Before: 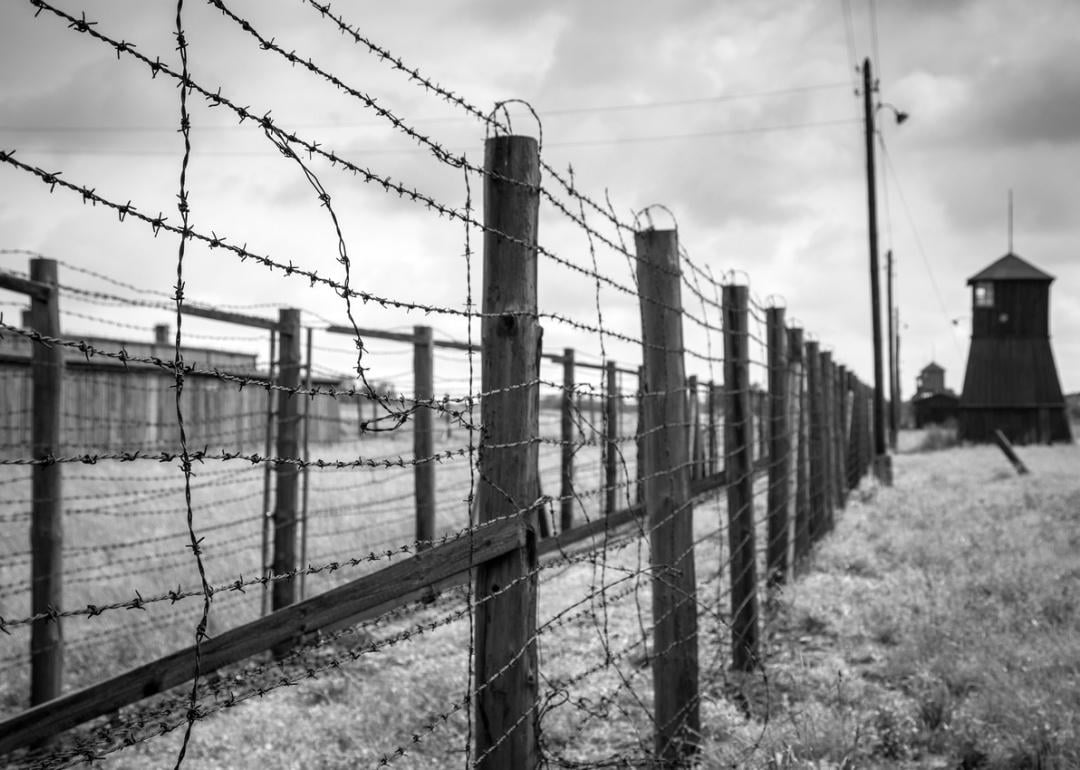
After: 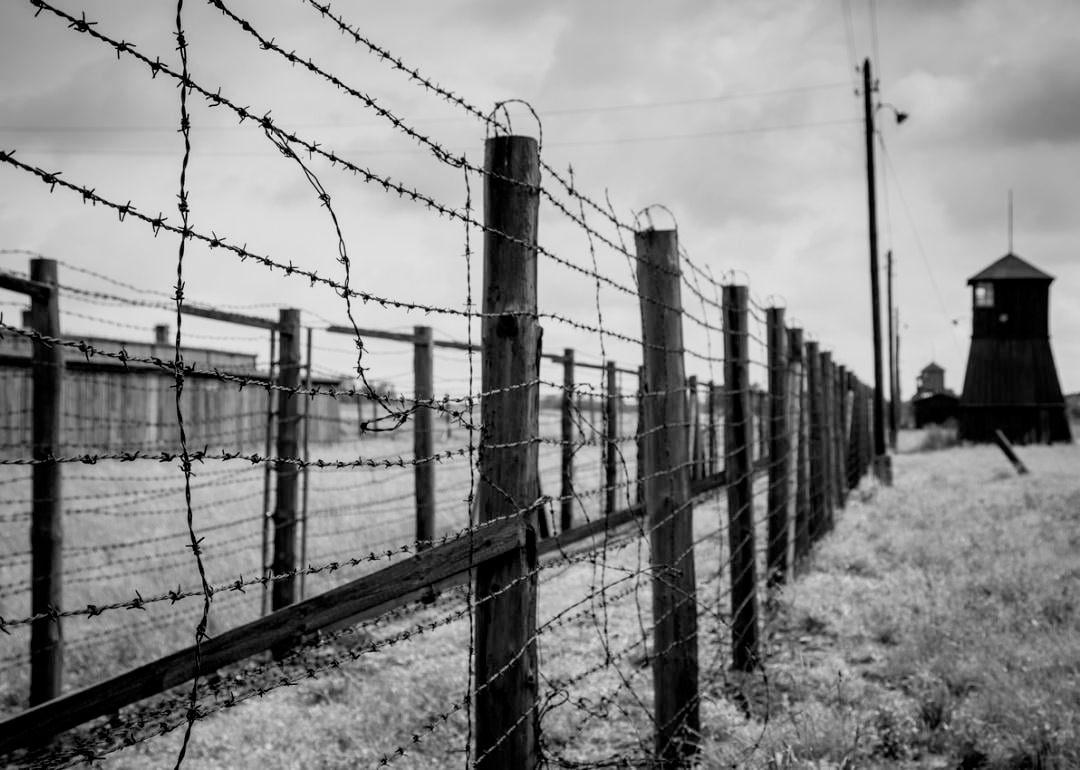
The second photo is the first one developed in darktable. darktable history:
filmic rgb: black relative exposure -7.75 EV, white relative exposure 4.4 EV, threshold 3 EV, target black luminance 0%, hardness 3.76, latitude 50.51%, contrast 1.074, highlights saturation mix 10%, shadows ↔ highlights balance -0.22%, color science v4 (2020), enable highlight reconstruction true
levels: levels [0, 0.51, 1]
